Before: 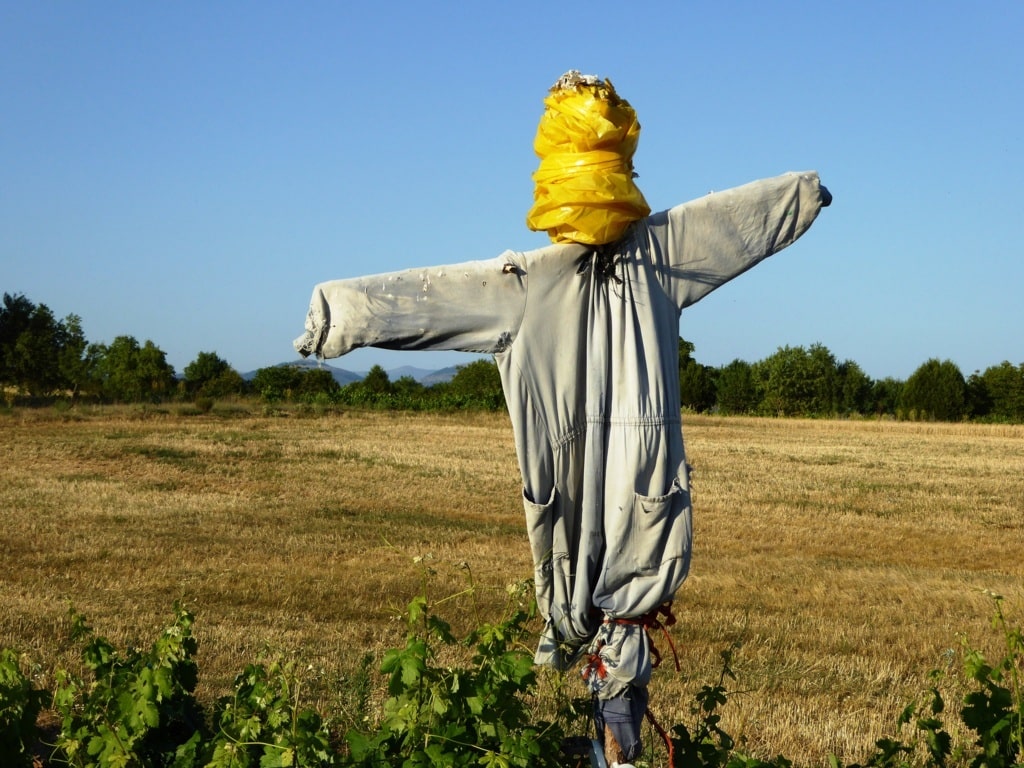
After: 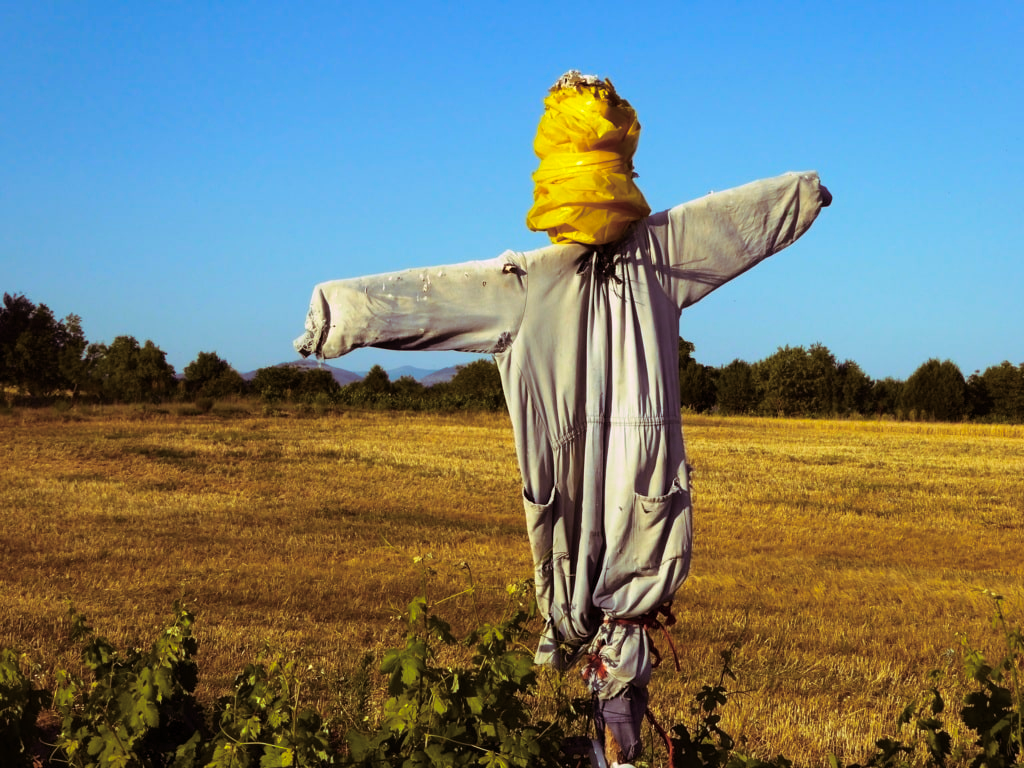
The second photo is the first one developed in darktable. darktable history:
split-toning: highlights › hue 298.8°, highlights › saturation 0.73, compress 41.76%
color balance rgb: linear chroma grading › global chroma 15%, perceptual saturation grading › global saturation 30%
